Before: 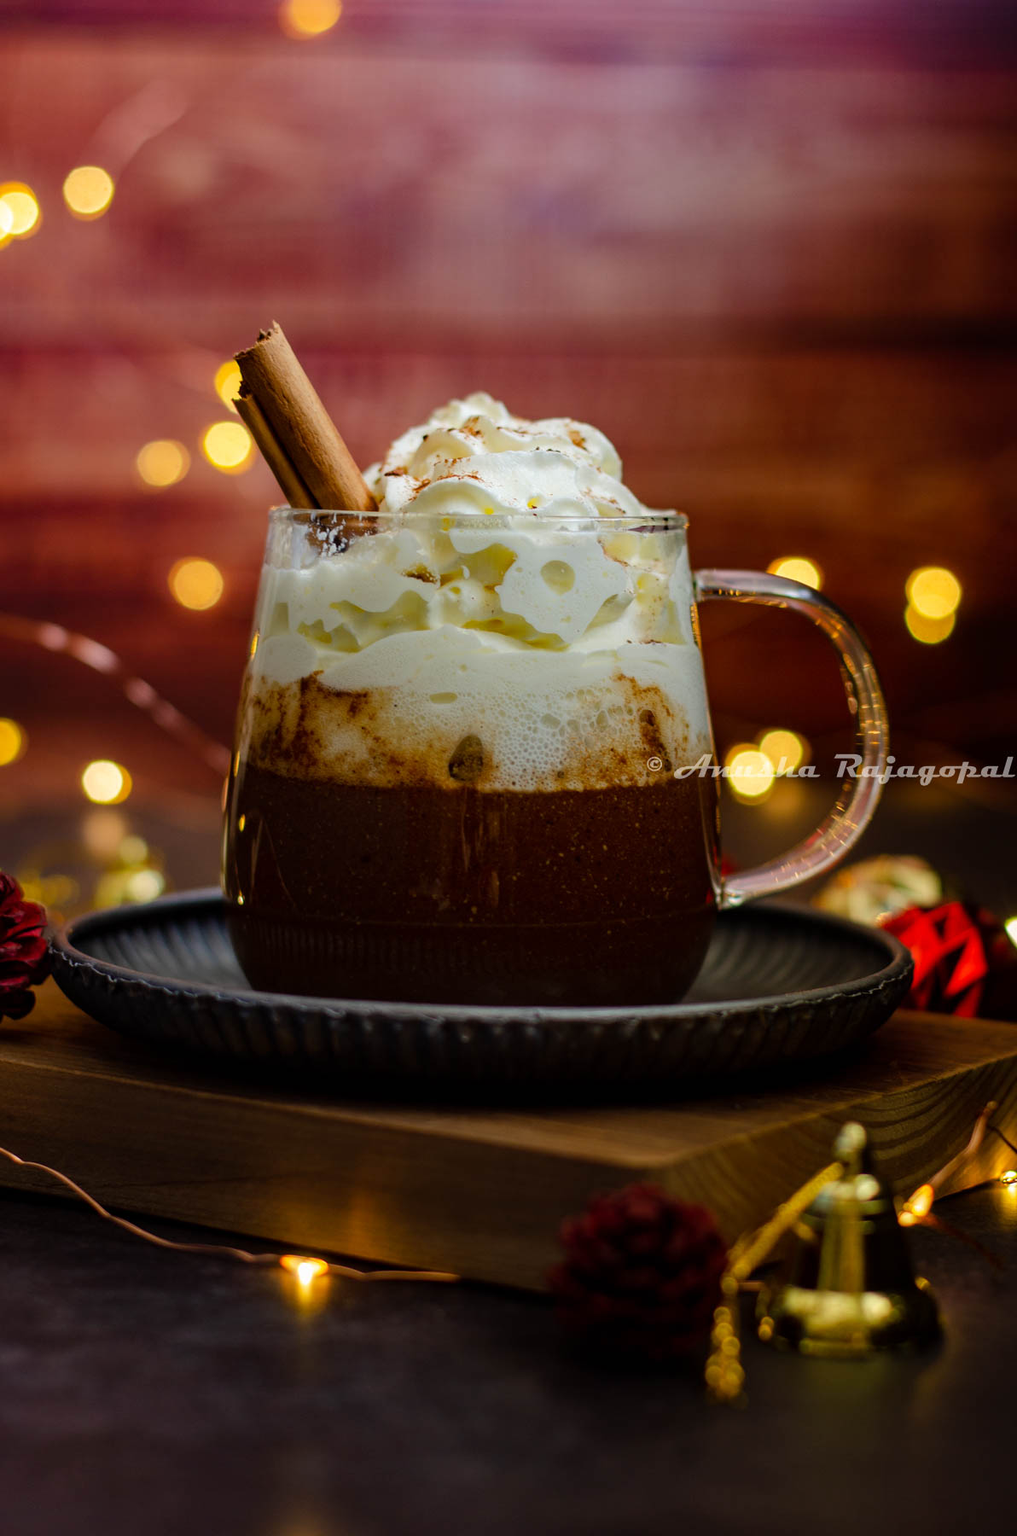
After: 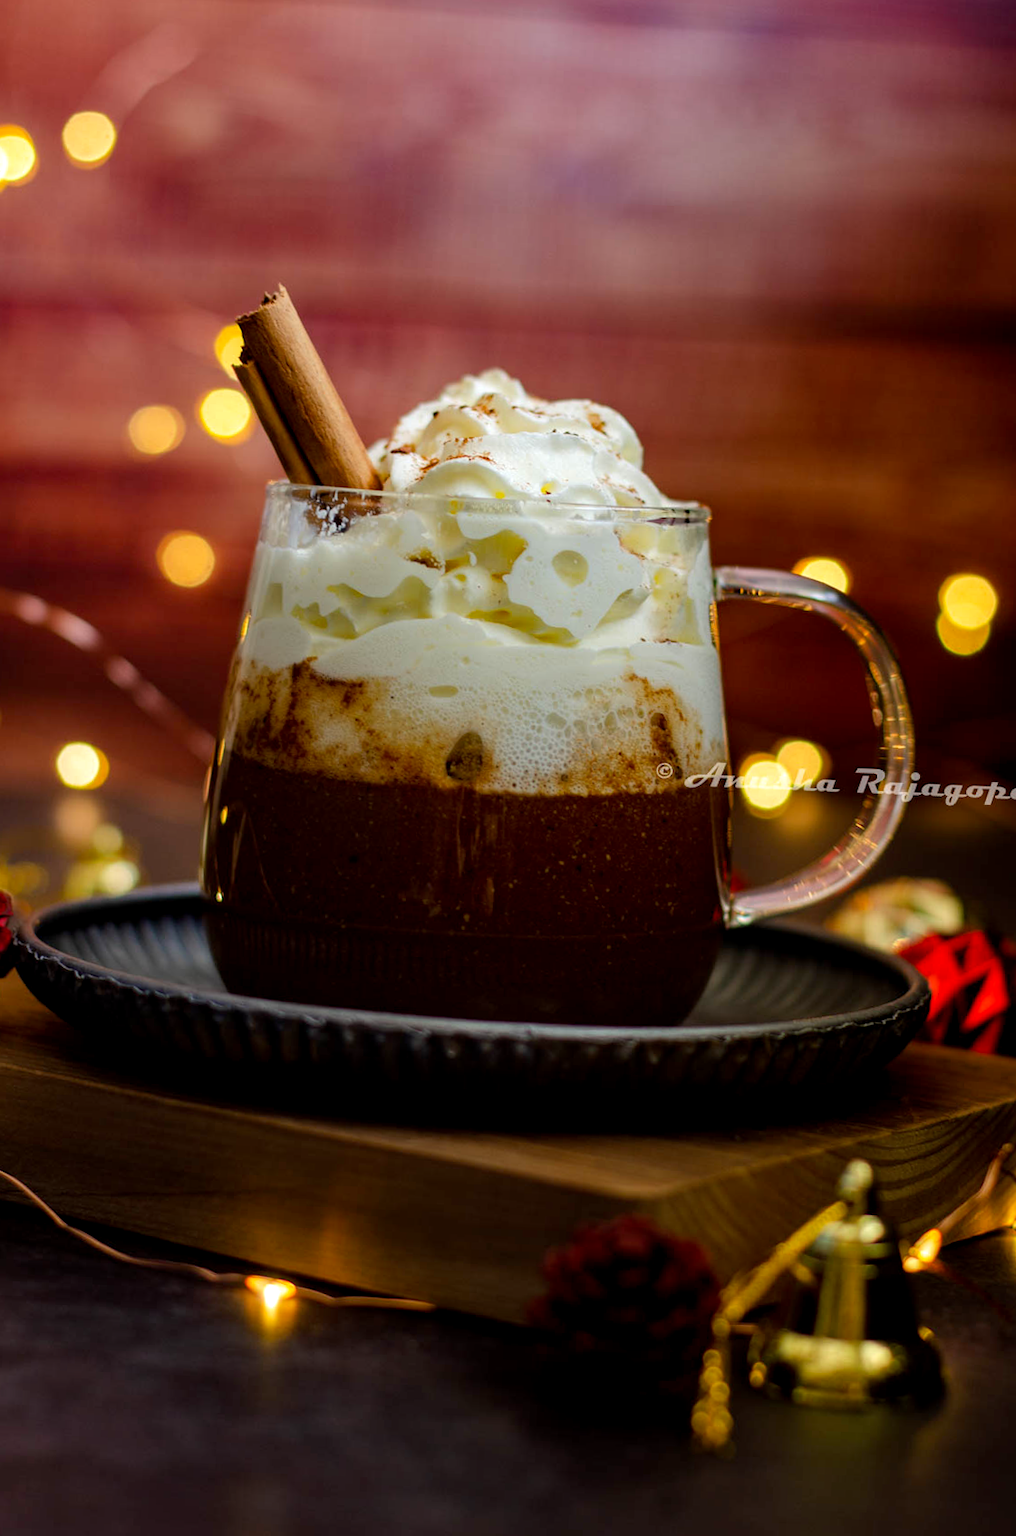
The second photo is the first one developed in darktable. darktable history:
exposure: black level correction 0.002, exposure 0.15 EV, compensate highlight preservation false
crop and rotate: angle -2.38°
